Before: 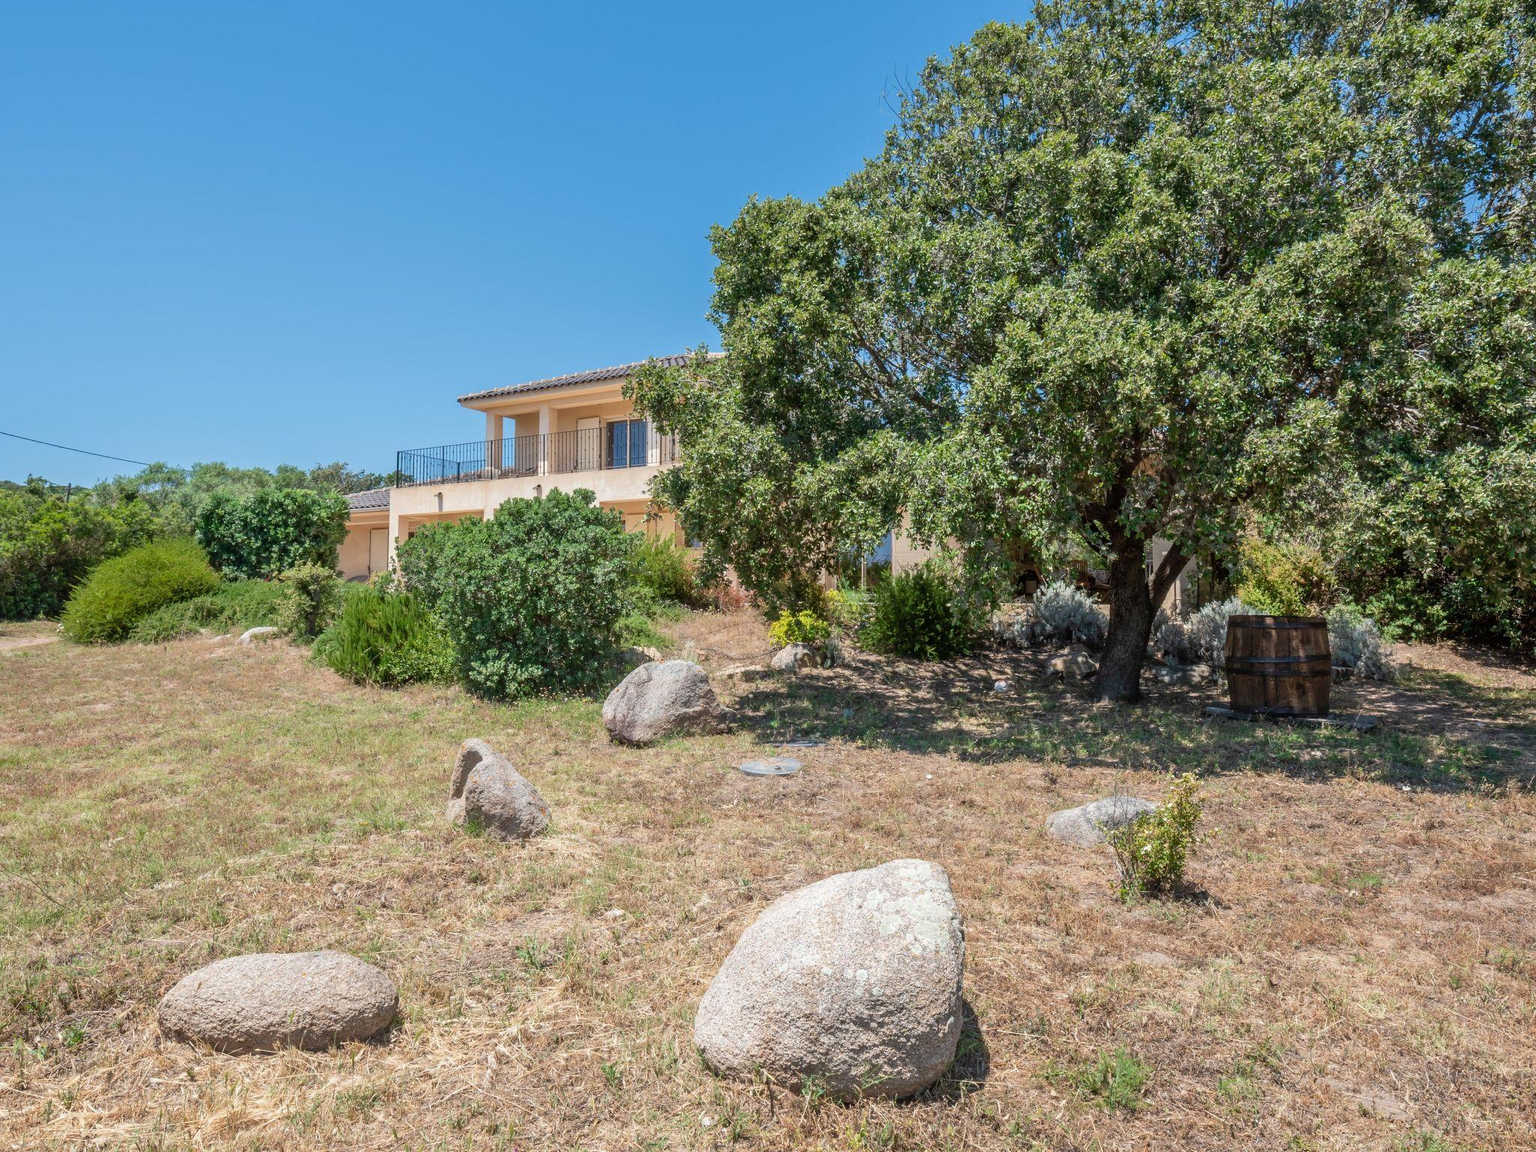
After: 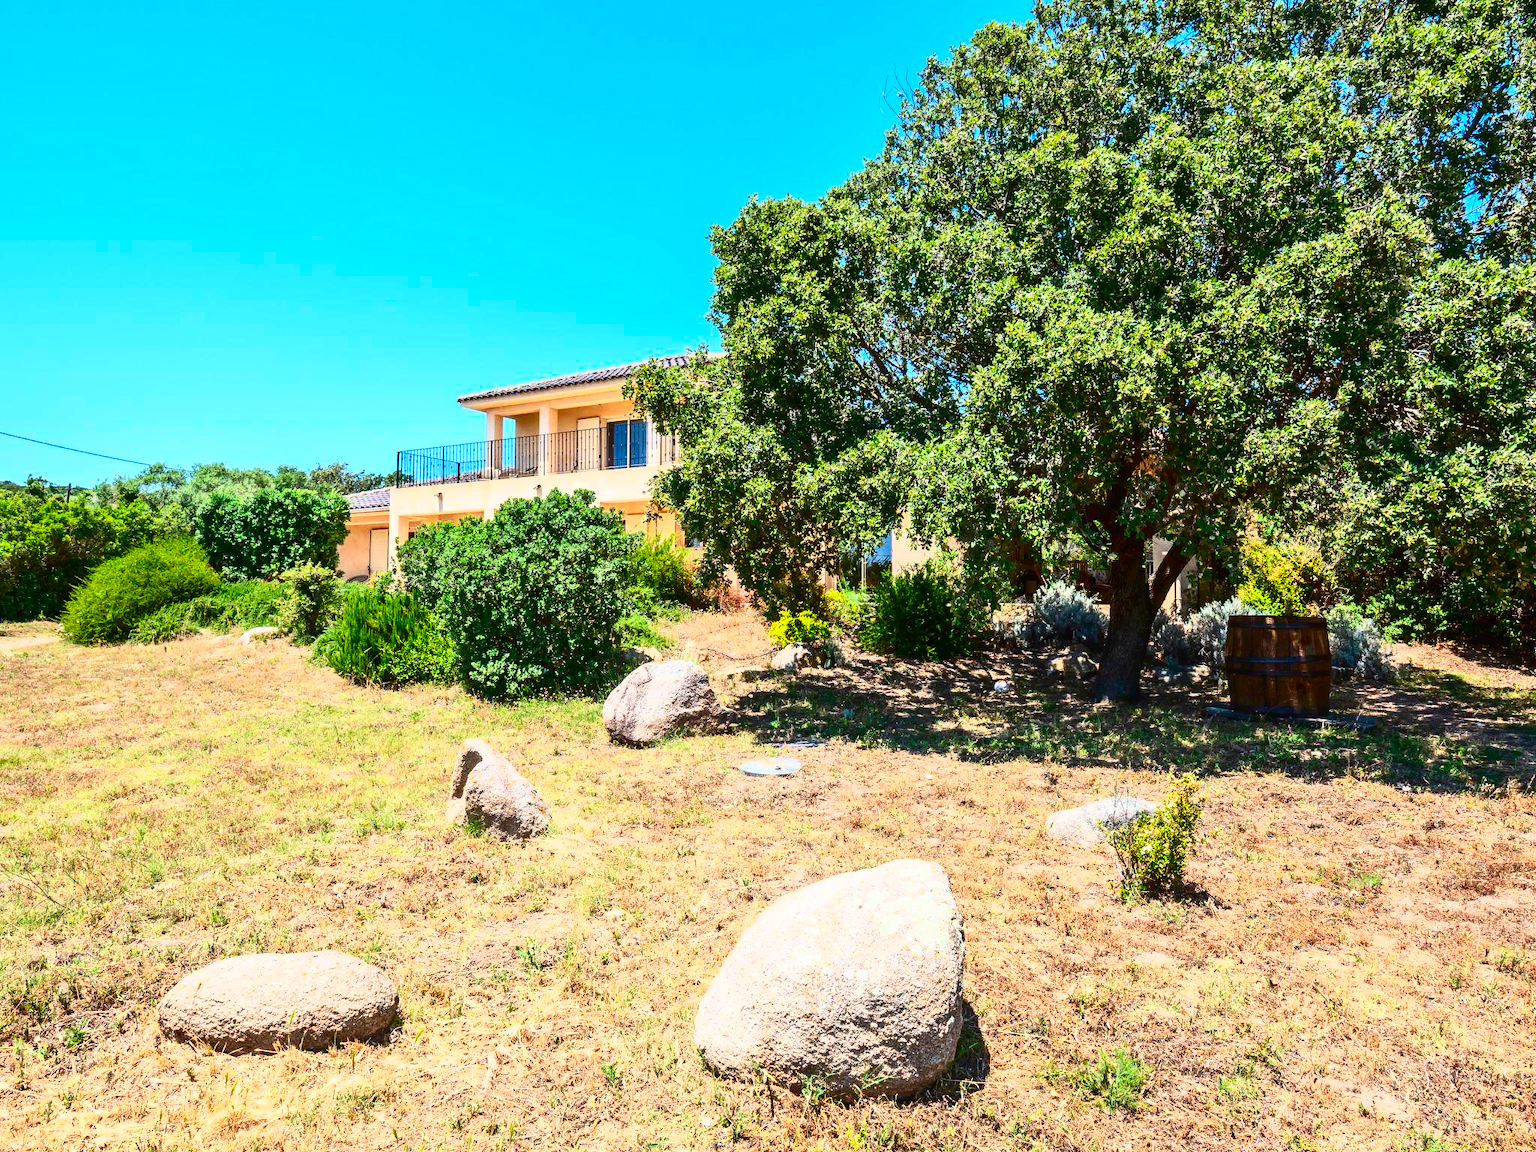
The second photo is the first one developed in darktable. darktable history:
tone curve: curves: ch0 [(0, 0.013) (0.198, 0.175) (0.512, 0.582) (0.625, 0.754) (0.81, 0.934) (1, 1)], color space Lab, independent channels
contrast brightness saturation: contrast 0.268, brightness 0.012, saturation 0.883
